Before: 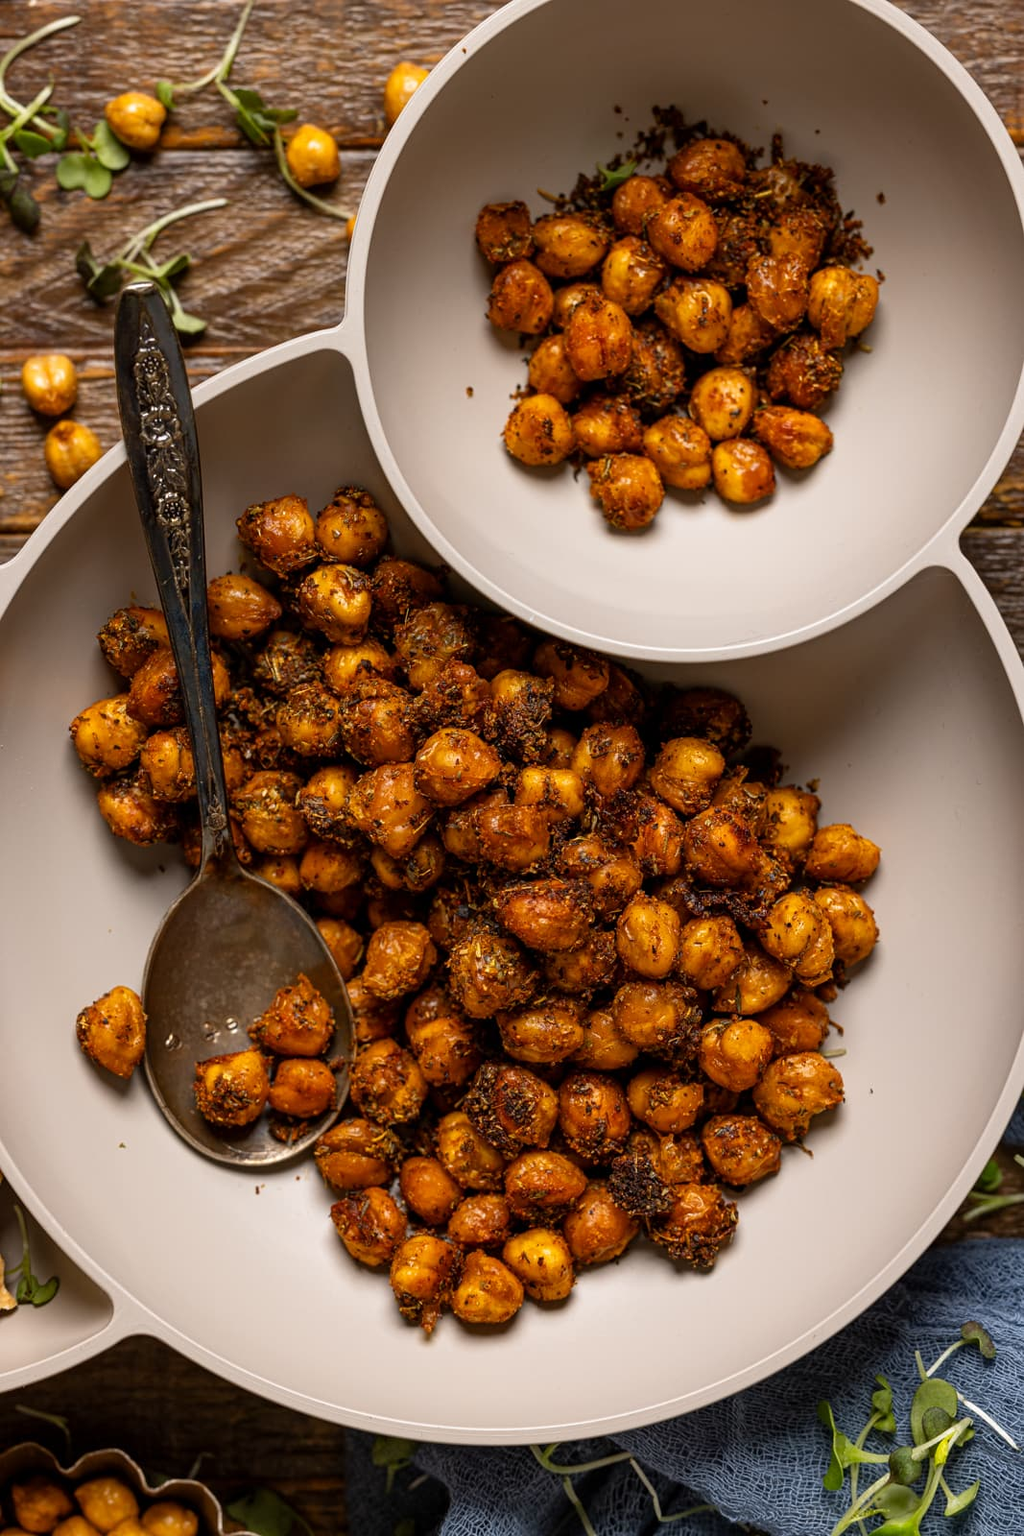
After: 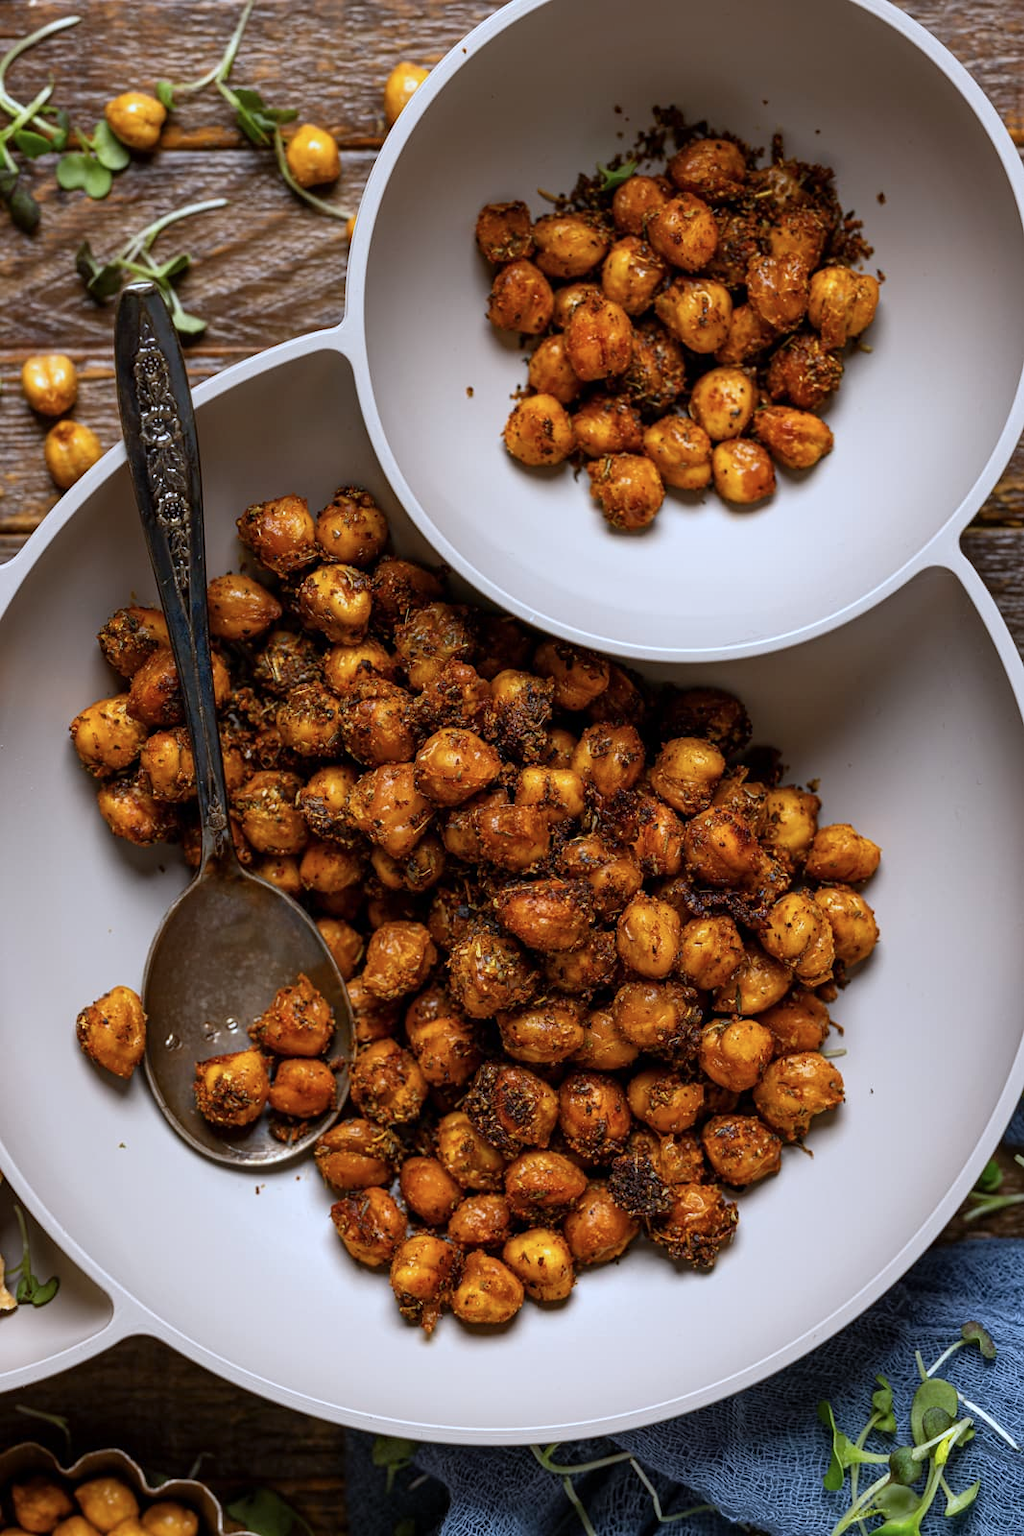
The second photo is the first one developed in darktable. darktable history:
tone equalizer: luminance estimator HSV value / RGB max
color calibration: gray › normalize channels true, x 0.381, y 0.391, temperature 4088.83 K, gamut compression 0.023
